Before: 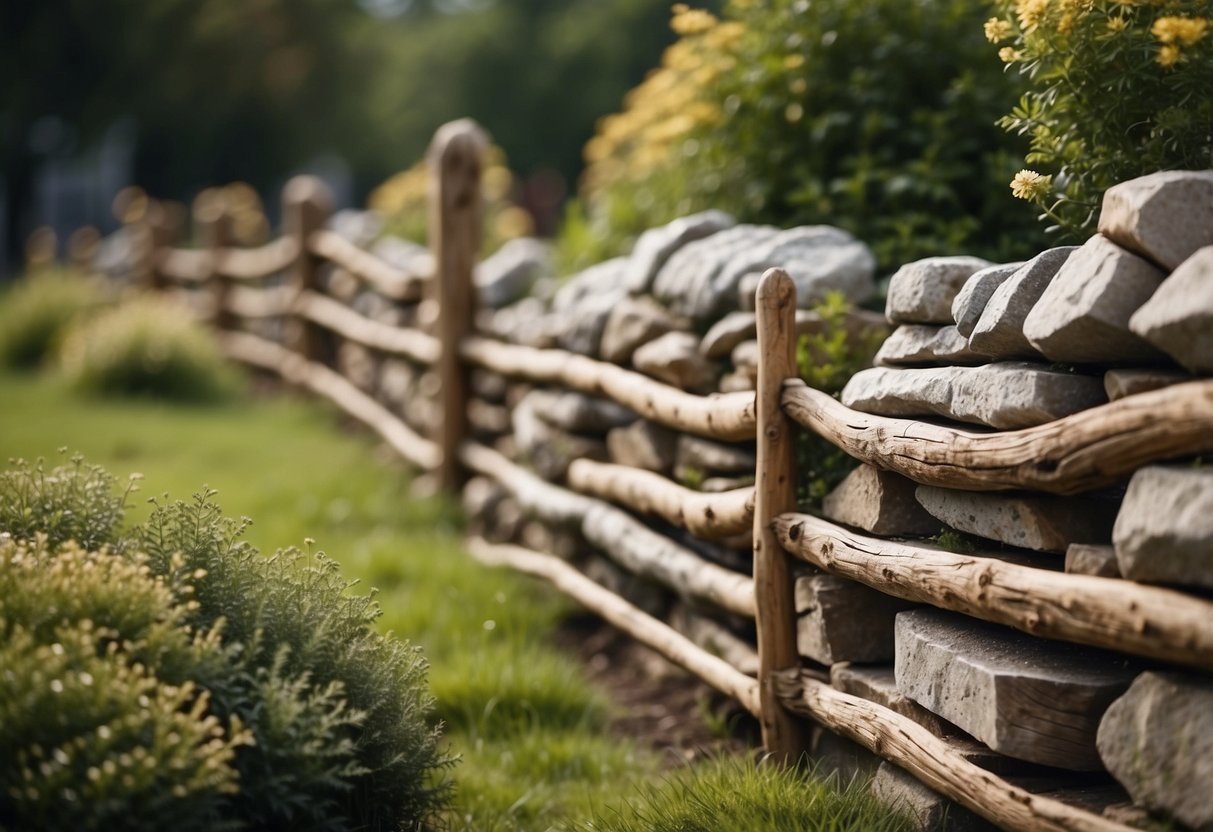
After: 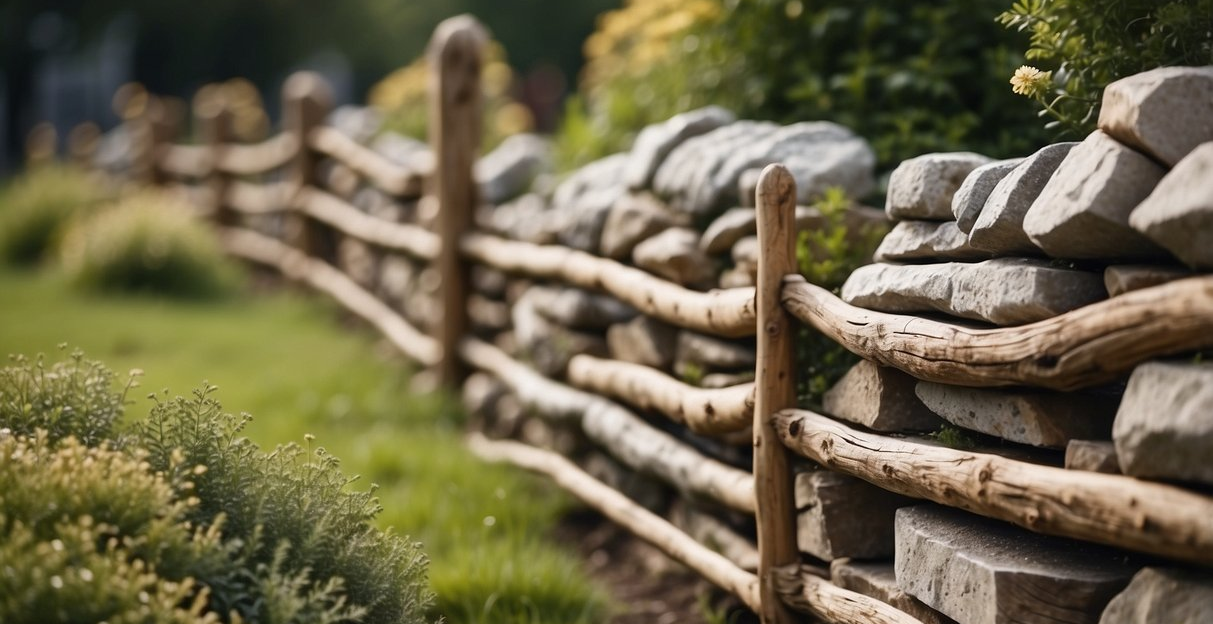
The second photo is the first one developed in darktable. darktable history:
crop and rotate: top 12.592%, bottom 12.403%
